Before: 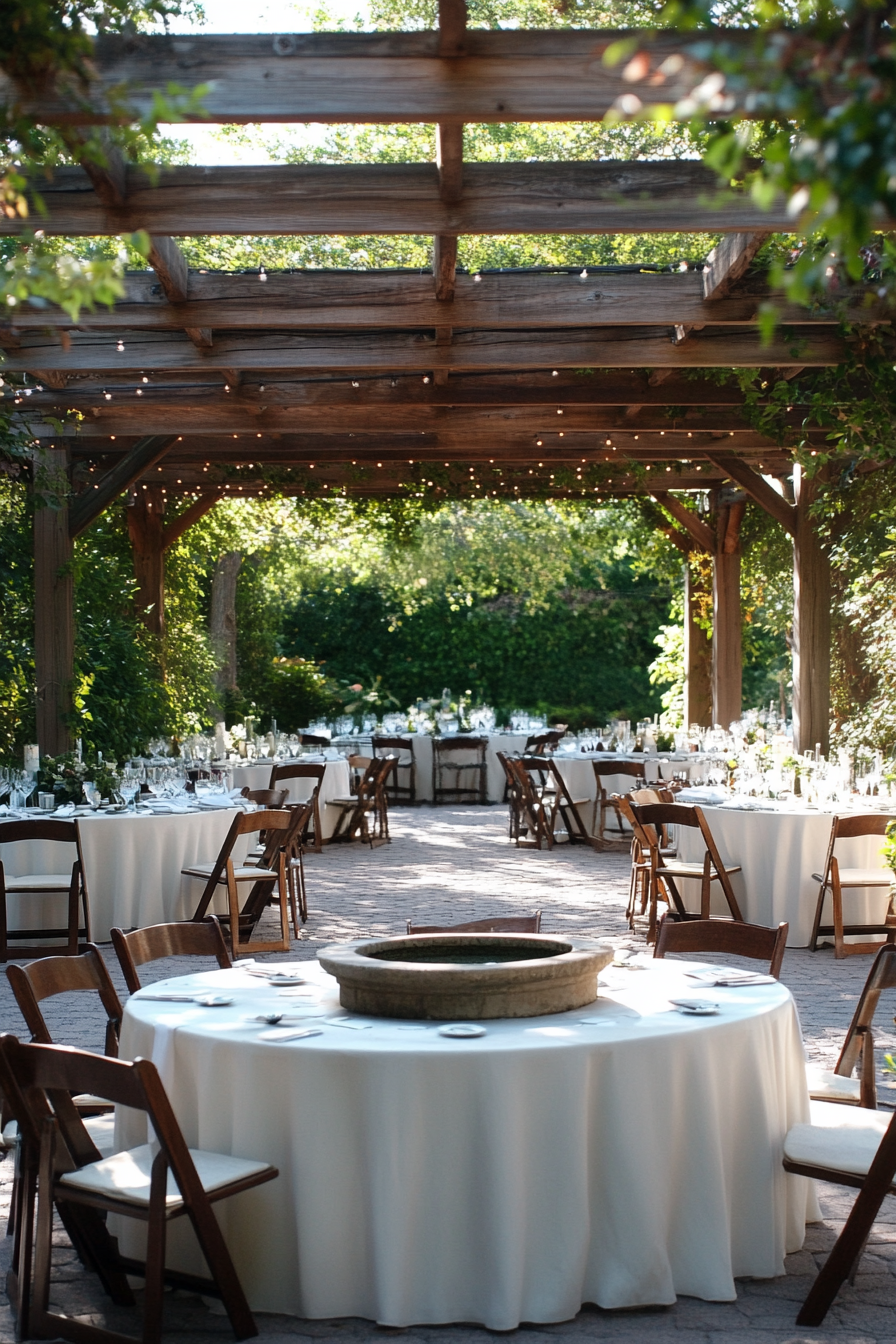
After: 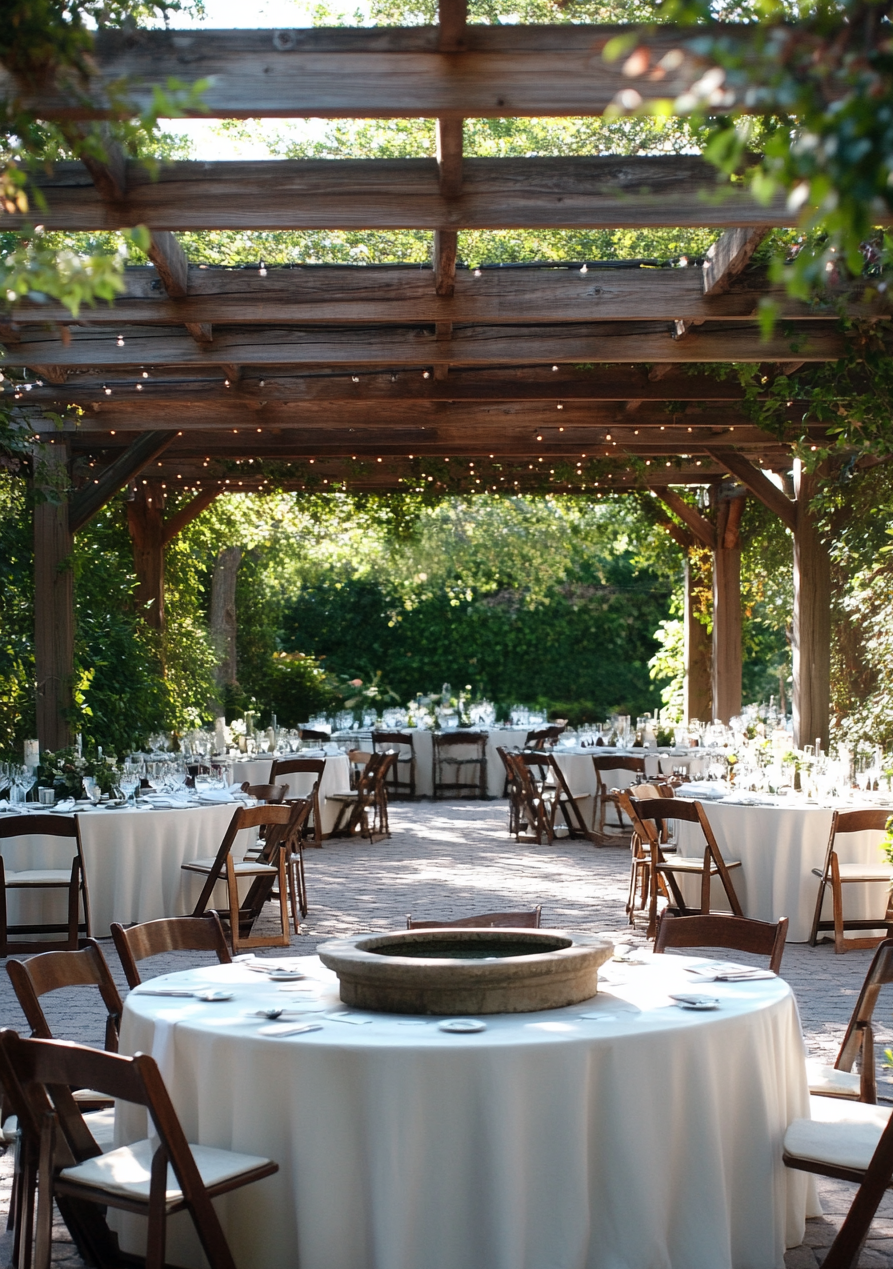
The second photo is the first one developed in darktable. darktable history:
crop: top 0.436%, right 0.255%, bottom 5.07%
